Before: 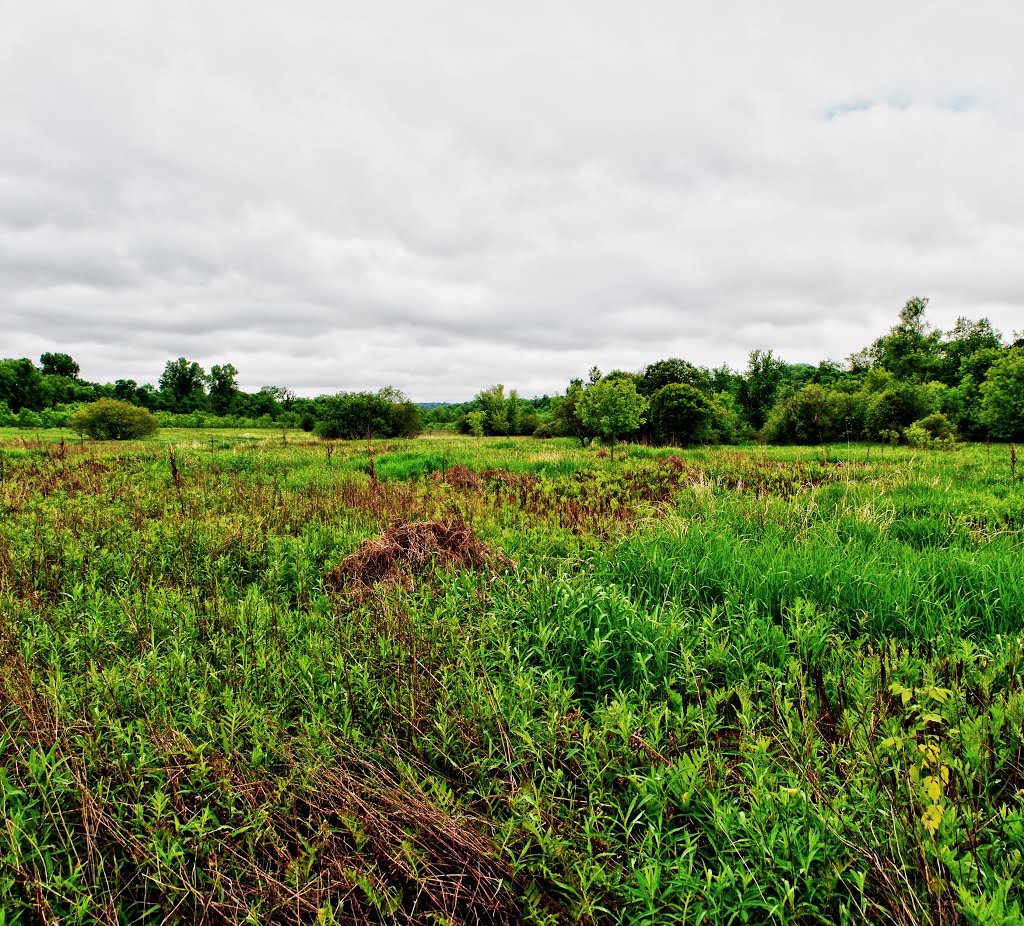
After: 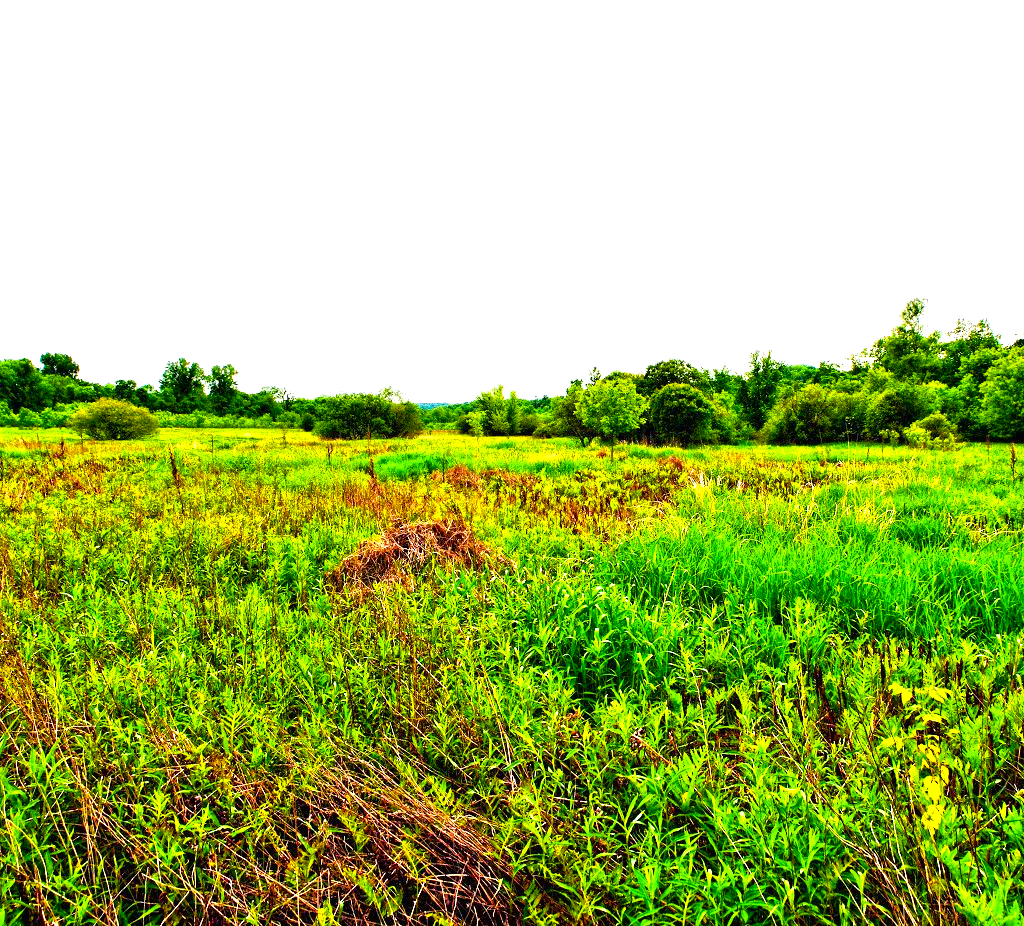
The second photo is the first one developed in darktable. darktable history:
exposure: black level correction 0, exposure 1.389 EV, compensate highlight preservation false
color balance rgb: power › hue 329.08°, perceptual saturation grading › global saturation 36.442%, perceptual saturation grading › shadows 35.887%, global vibrance 20%
